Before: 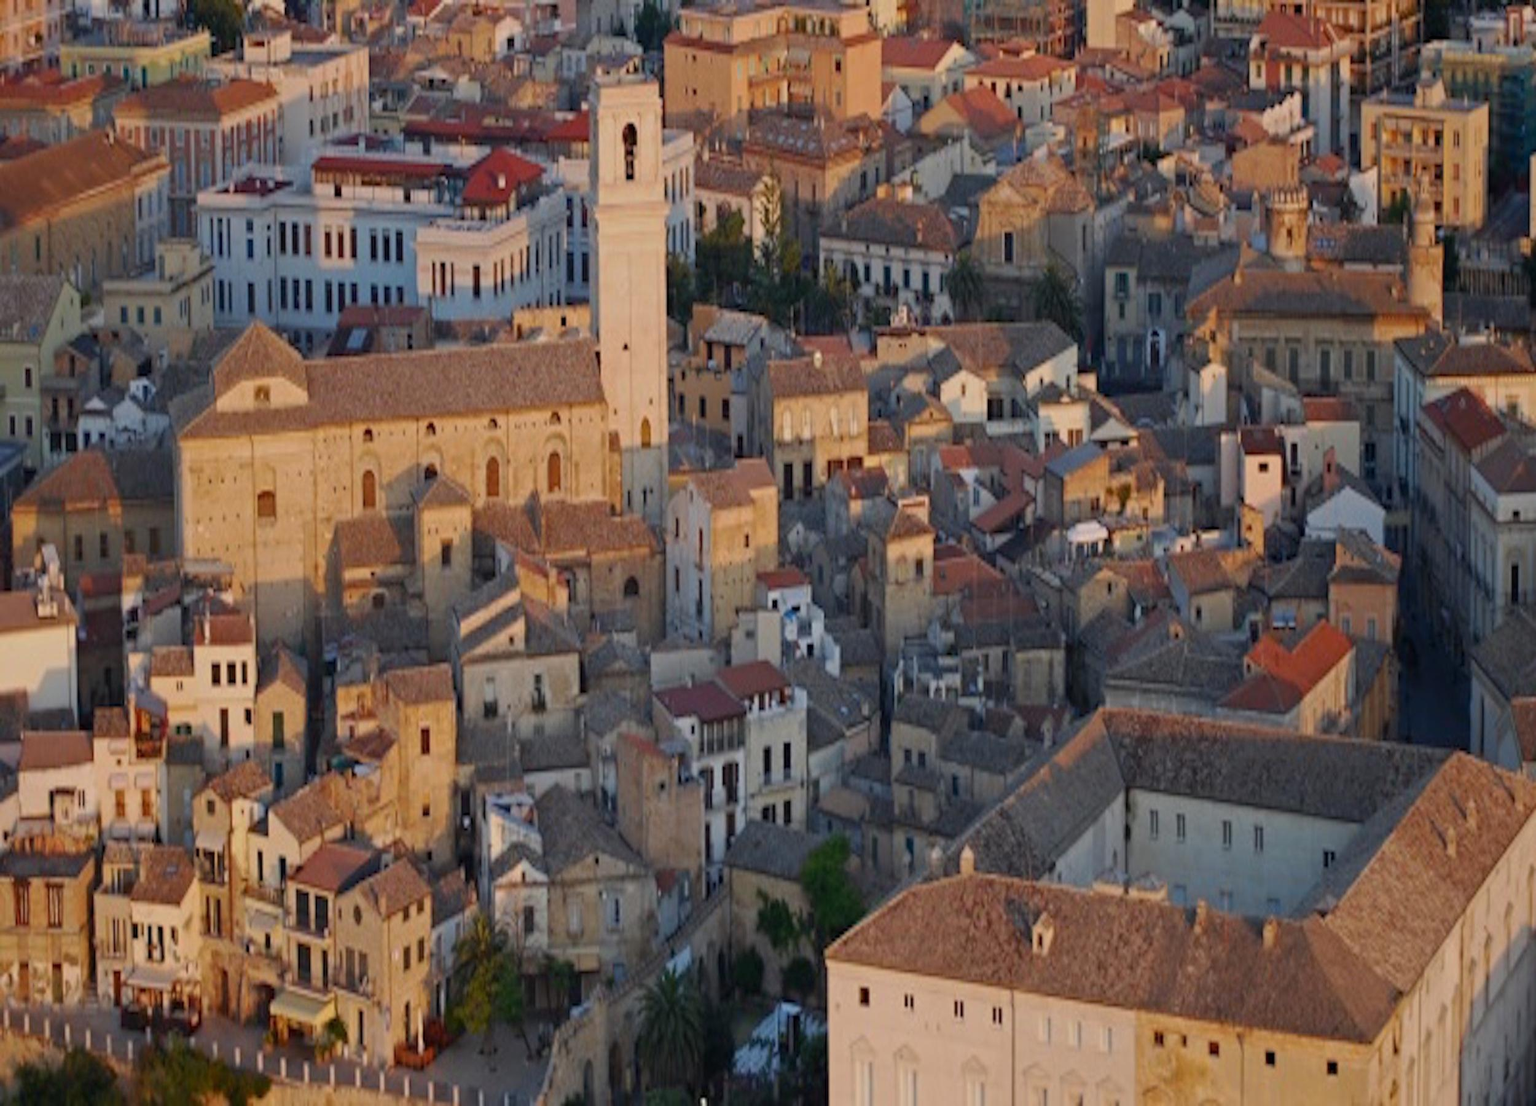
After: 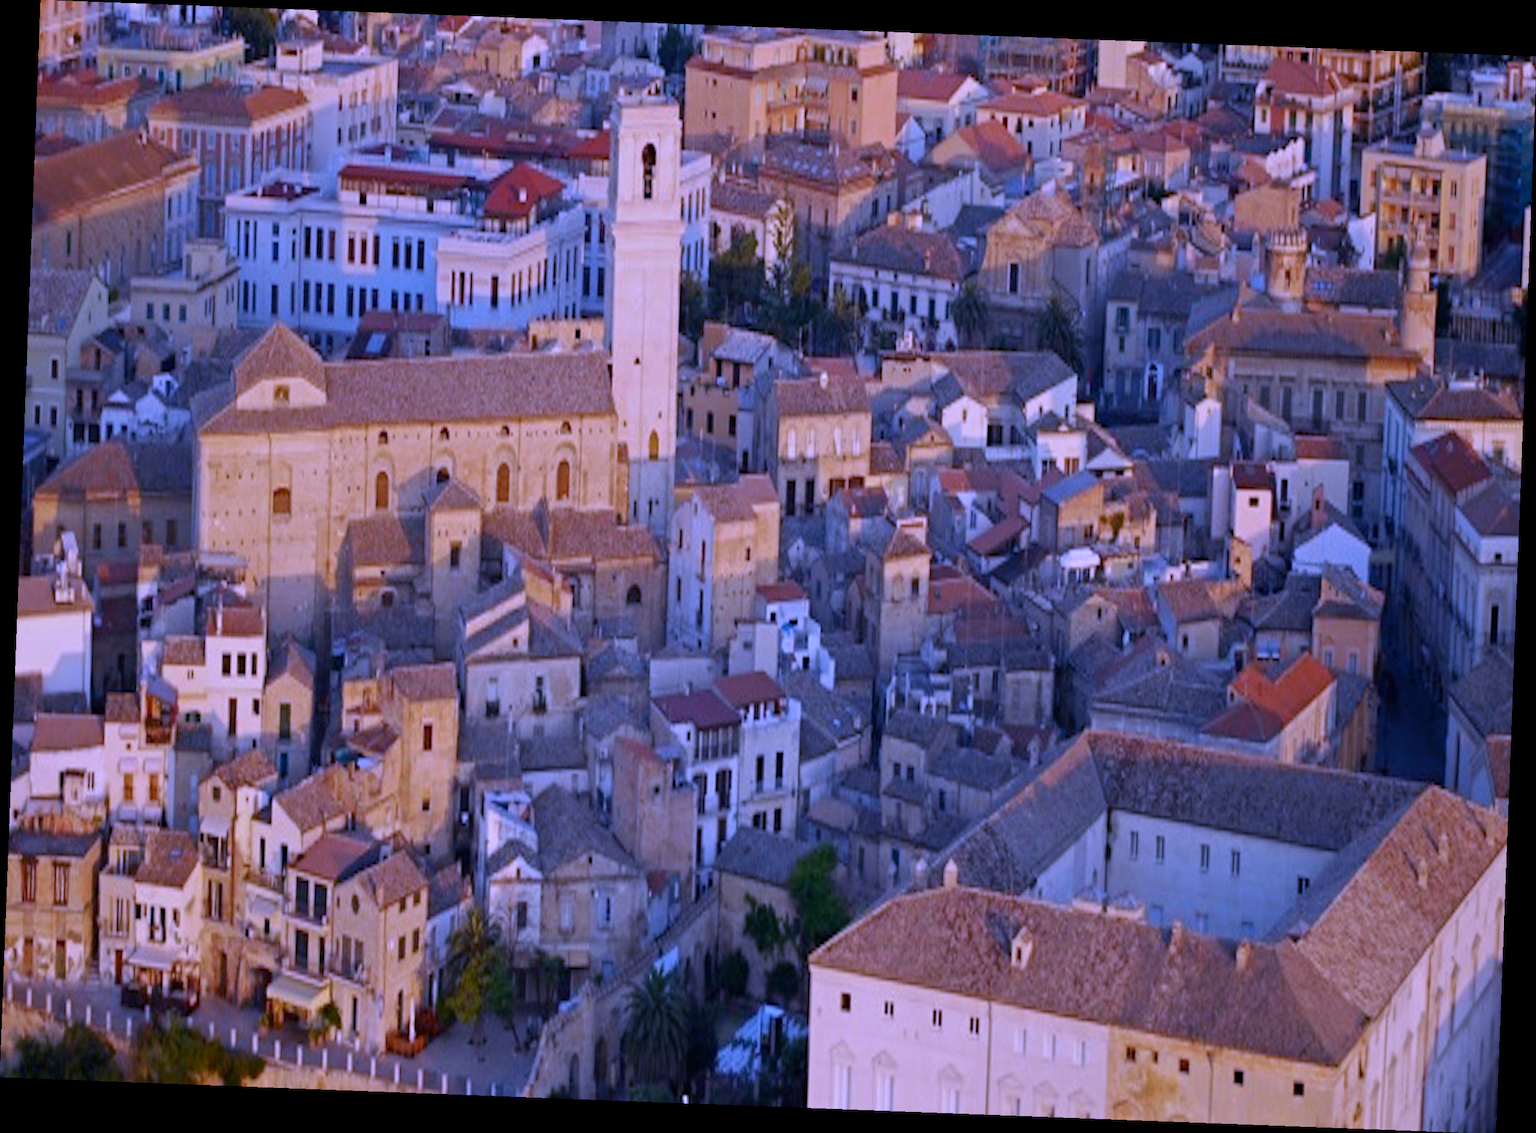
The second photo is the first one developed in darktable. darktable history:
white balance: red 0.98, blue 1.61
rotate and perspective: rotation 2.17°, automatic cropping off
